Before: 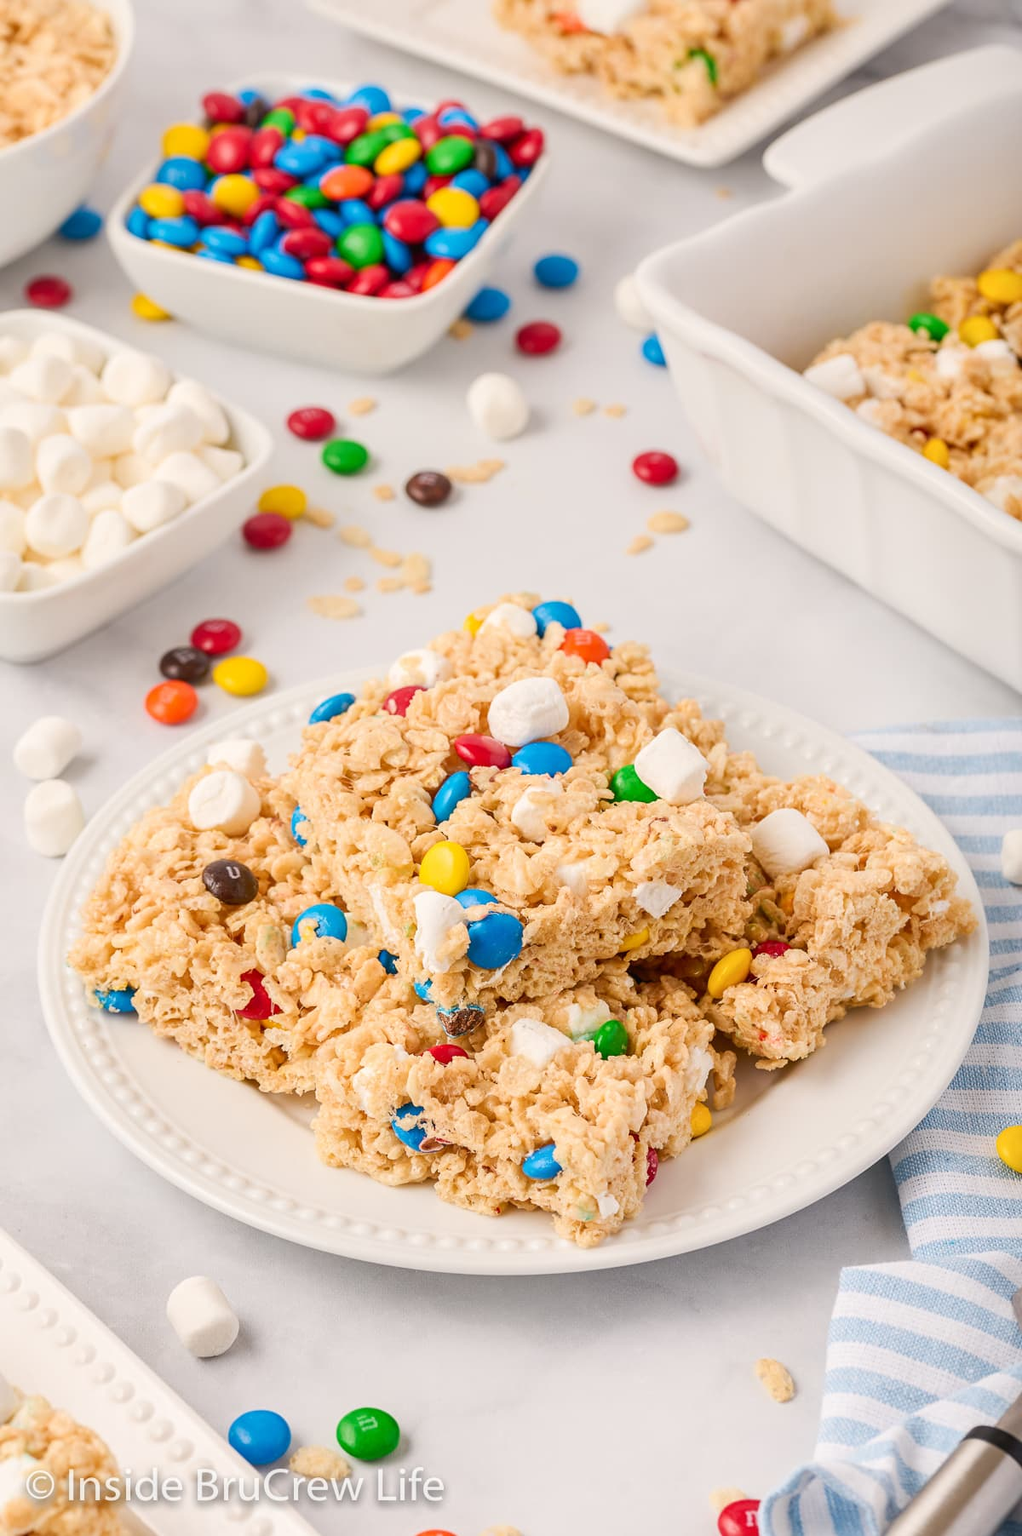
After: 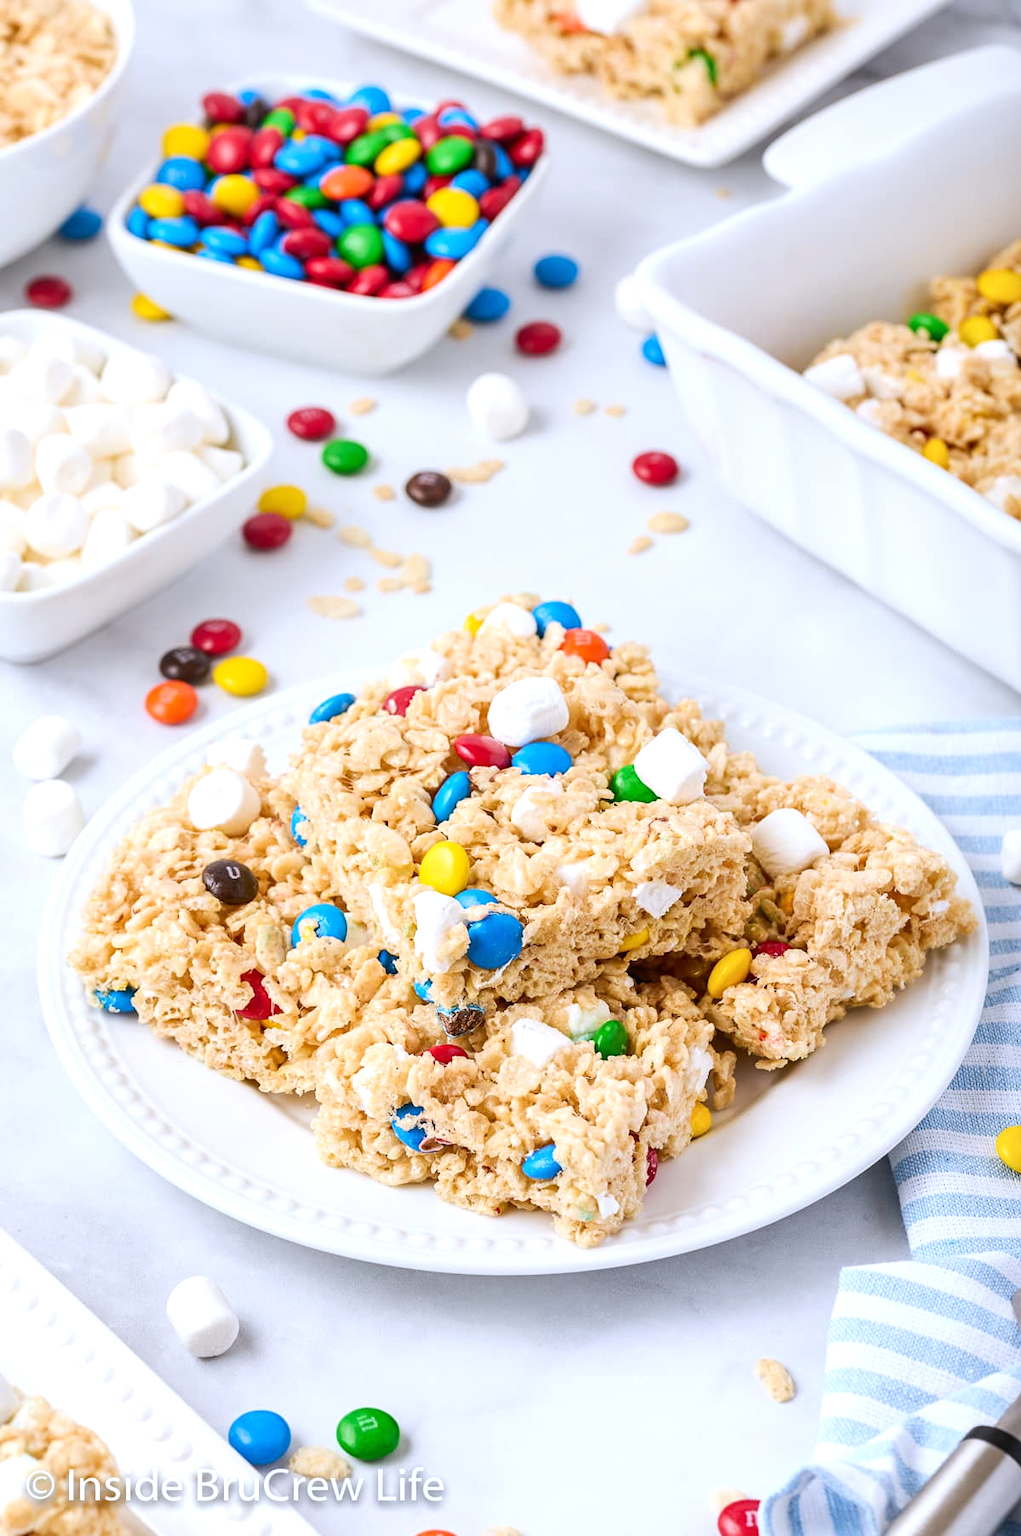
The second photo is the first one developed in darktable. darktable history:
tone equalizer: -8 EV -0.417 EV, -7 EV -0.389 EV, -6 EV -0.333 EV, -5 EV -0.222 EV, -3 EV 0.222 EV, -2 EV 0.333 EV, -1 EV 0.389 EV, +0 EV 0.417 EV, edges refinement/feathering 500, mask exposure compensation -1.57 EV, preserve details no
white balance: red 0.931, blue 1.11
